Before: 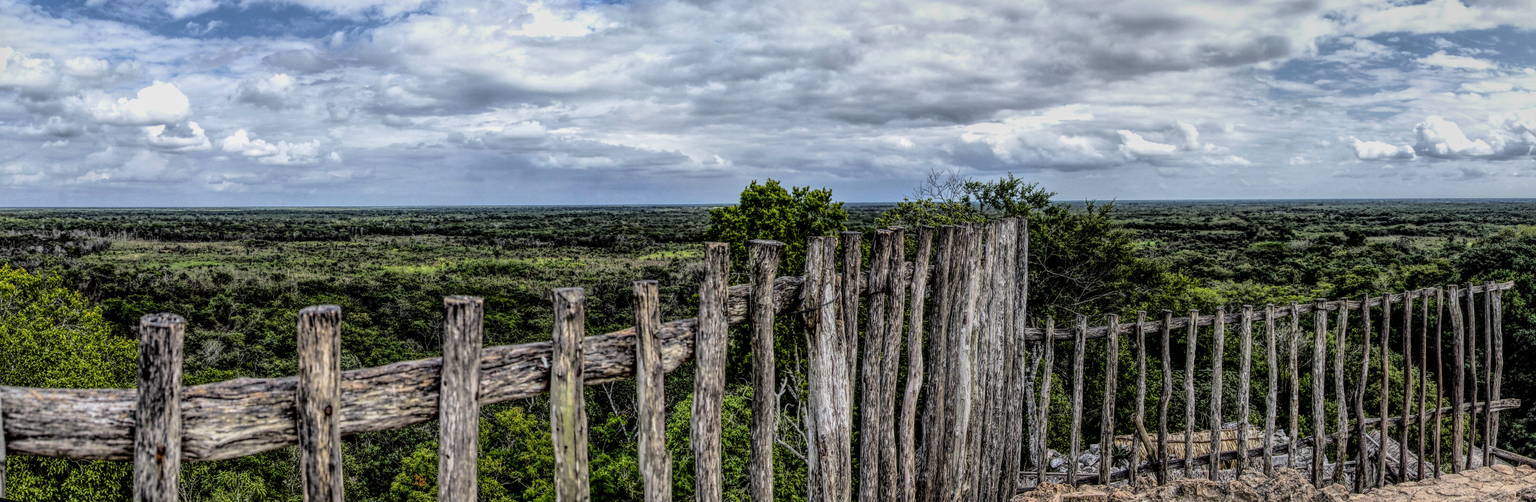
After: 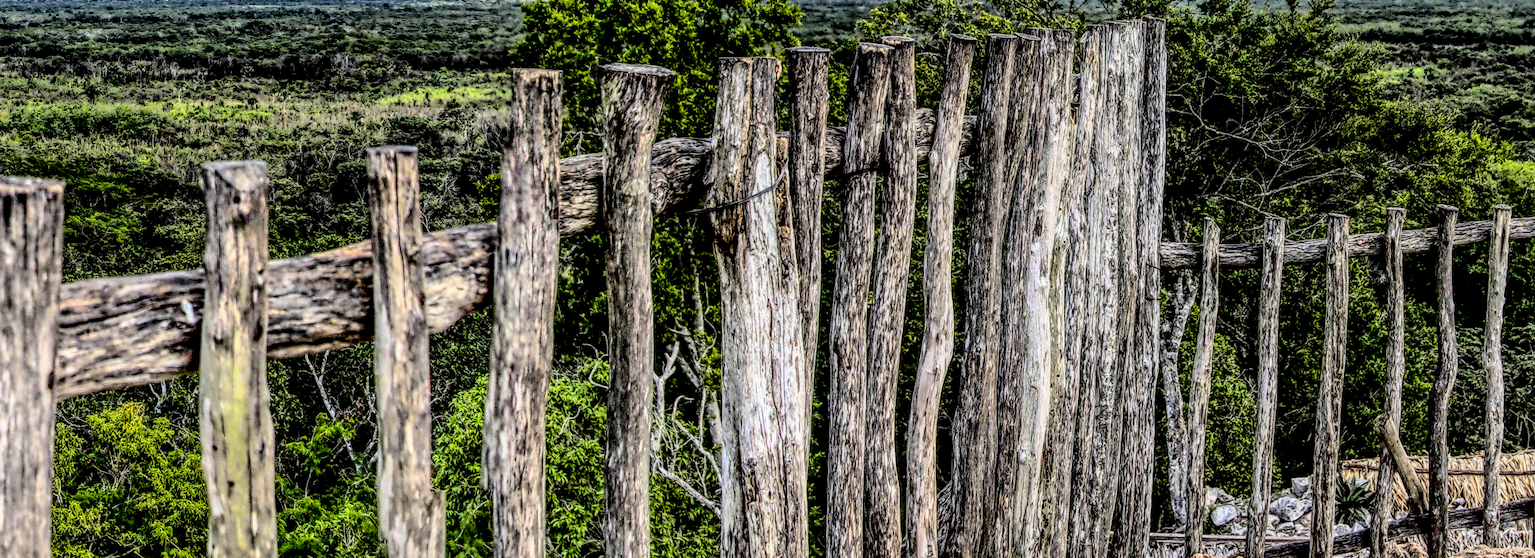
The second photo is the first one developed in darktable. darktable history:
contrast brightness saturation: contrast 0.202, brightness 0.161, saturation 0.22
exposure: black level correction 0.005, exposure 0.277 EV, compensate highlight preservation false
crop: left 29.421%, top 41.474%, right 21.162%, bottom 3.486%
